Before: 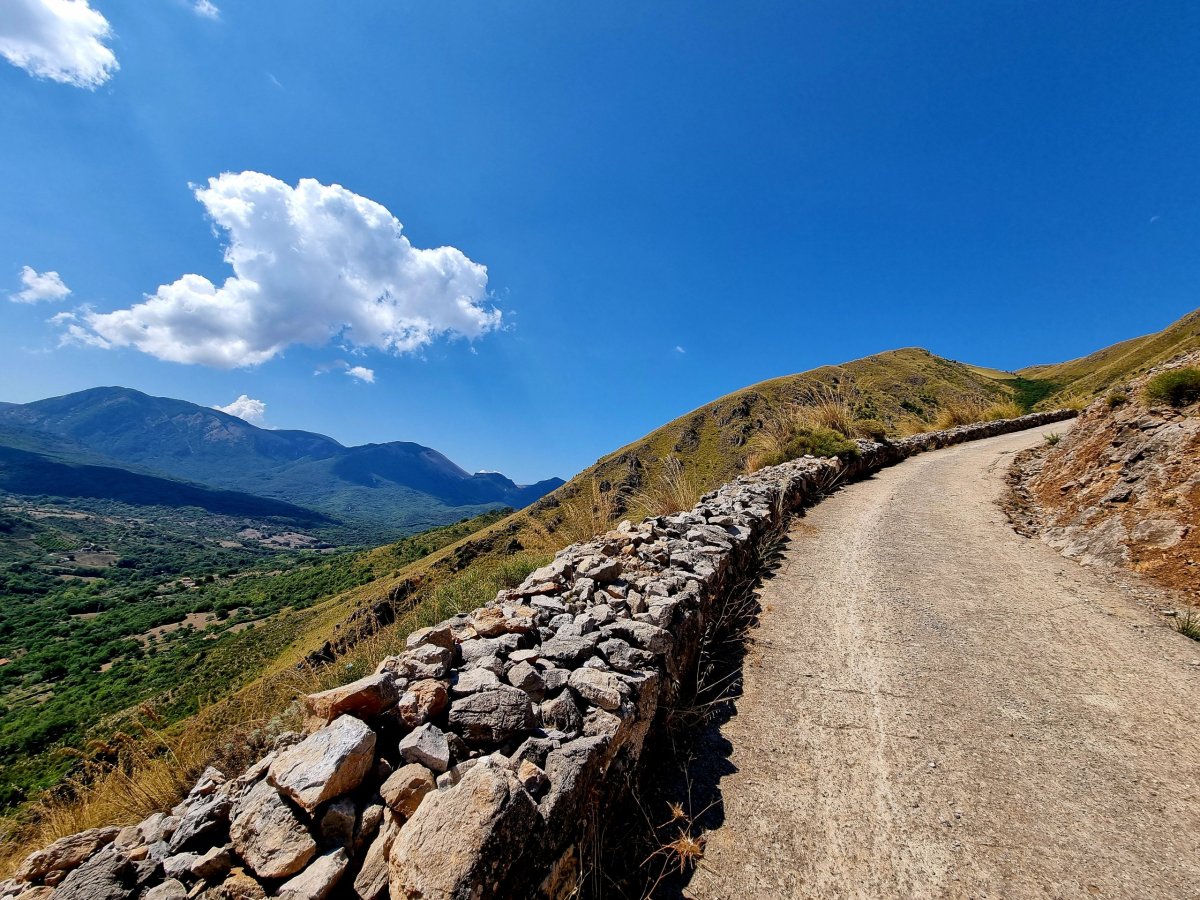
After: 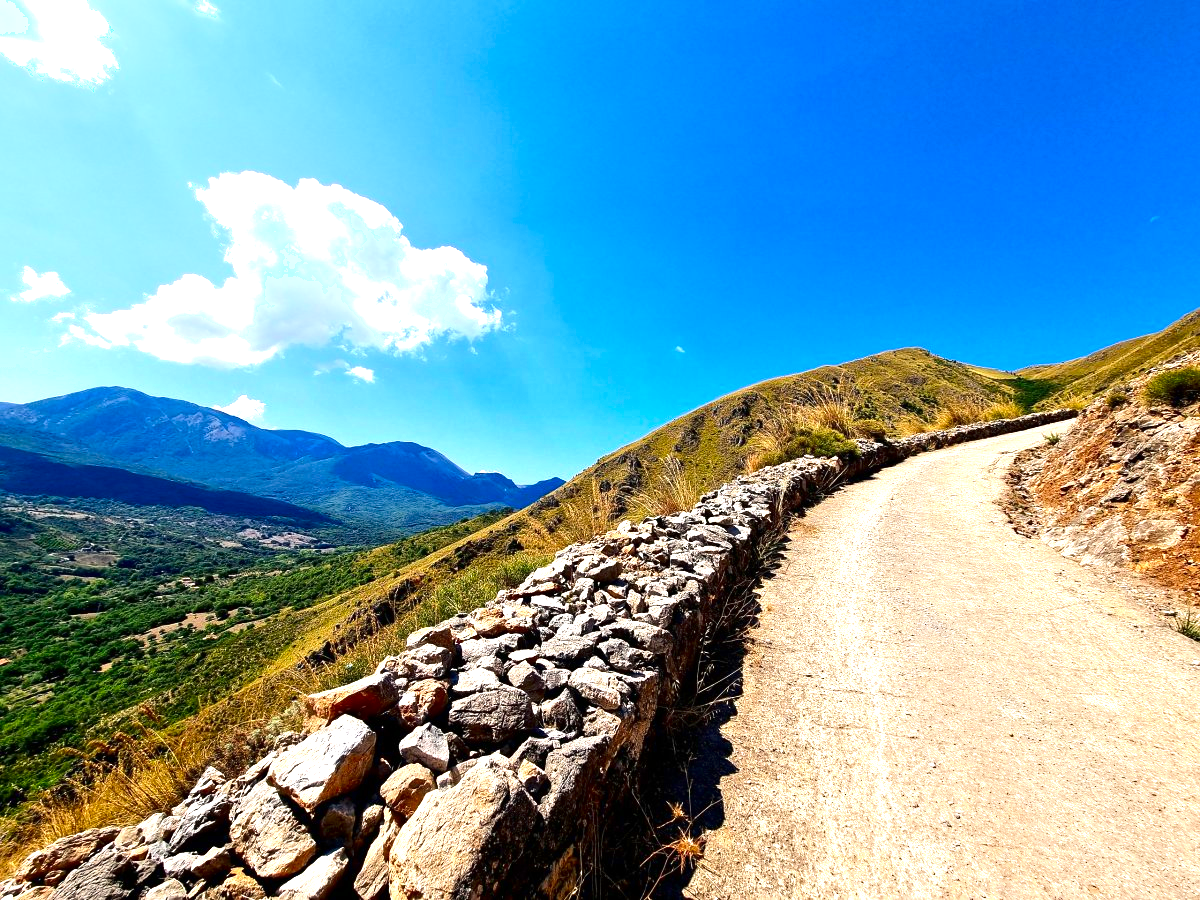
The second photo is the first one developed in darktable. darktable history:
shadows and highlights: shadows -26.08, highlights 50.67, soften with gaussian
exposure: black level correction 0, exposure 1.2 EV, compensate highlight preservation false
color correction: highlights a* 0.746, highlights b* 2.75, saturation 1.07
contrast brightness saturation: contrast 0.069, brightness -0.152, saturation 0.11
